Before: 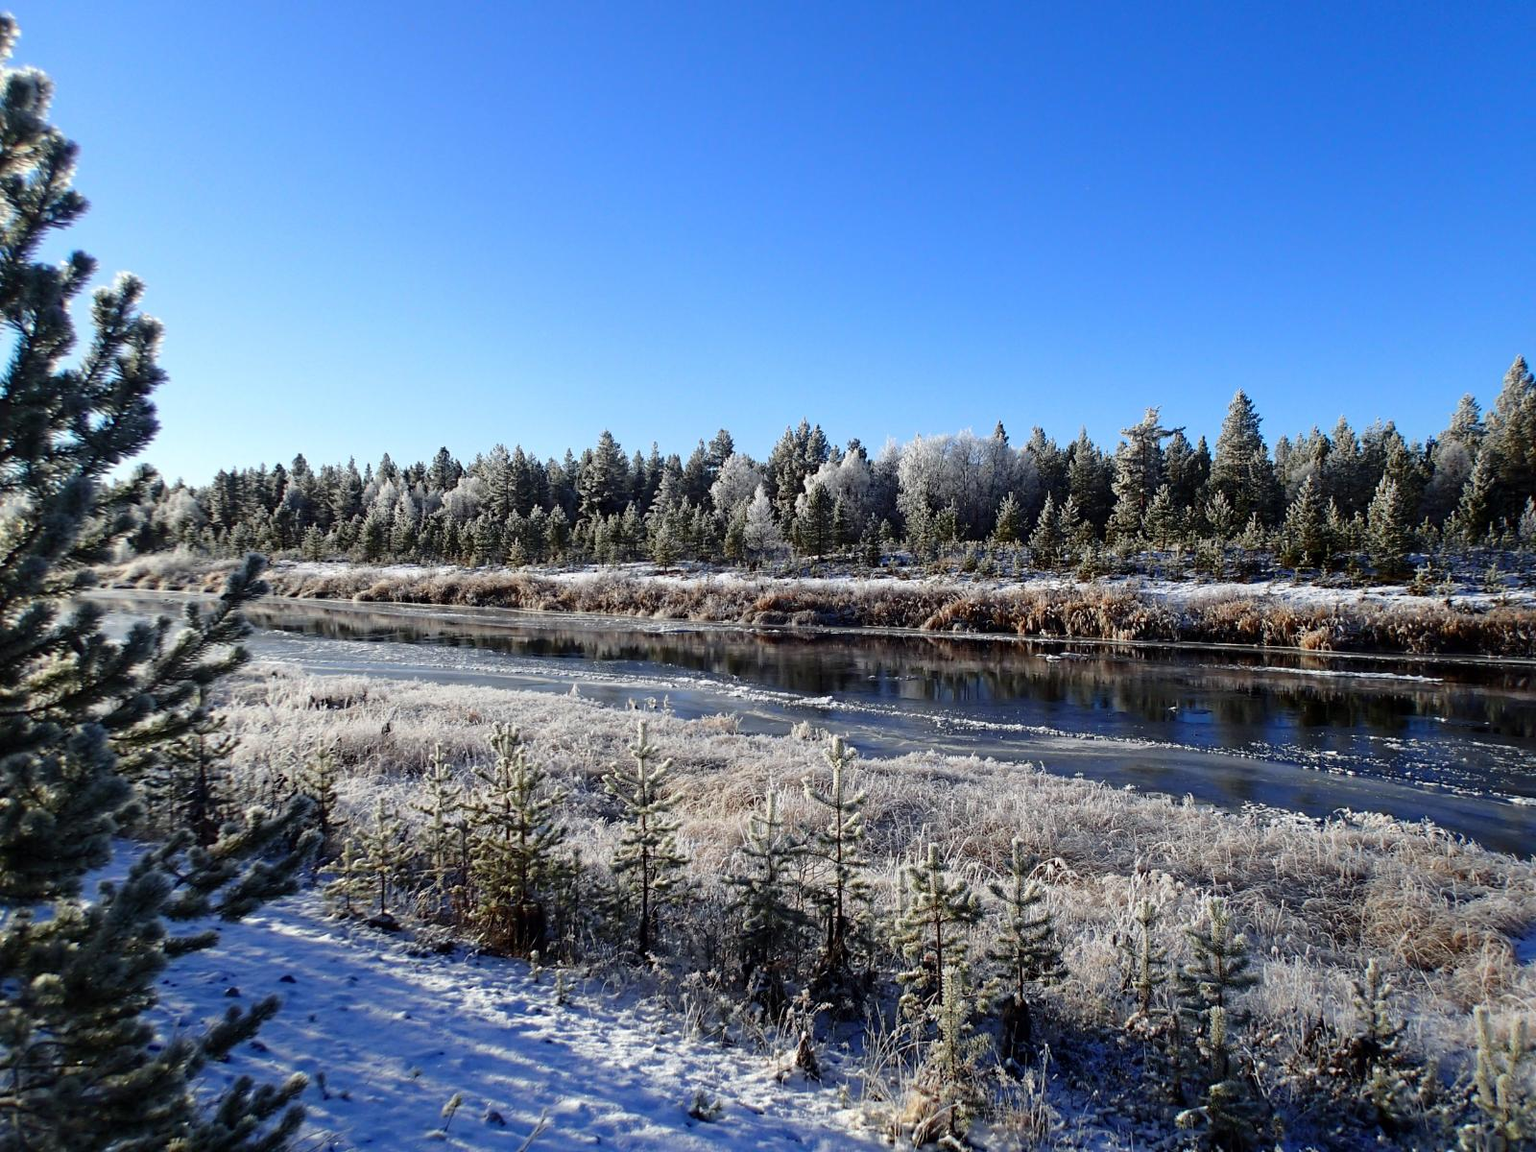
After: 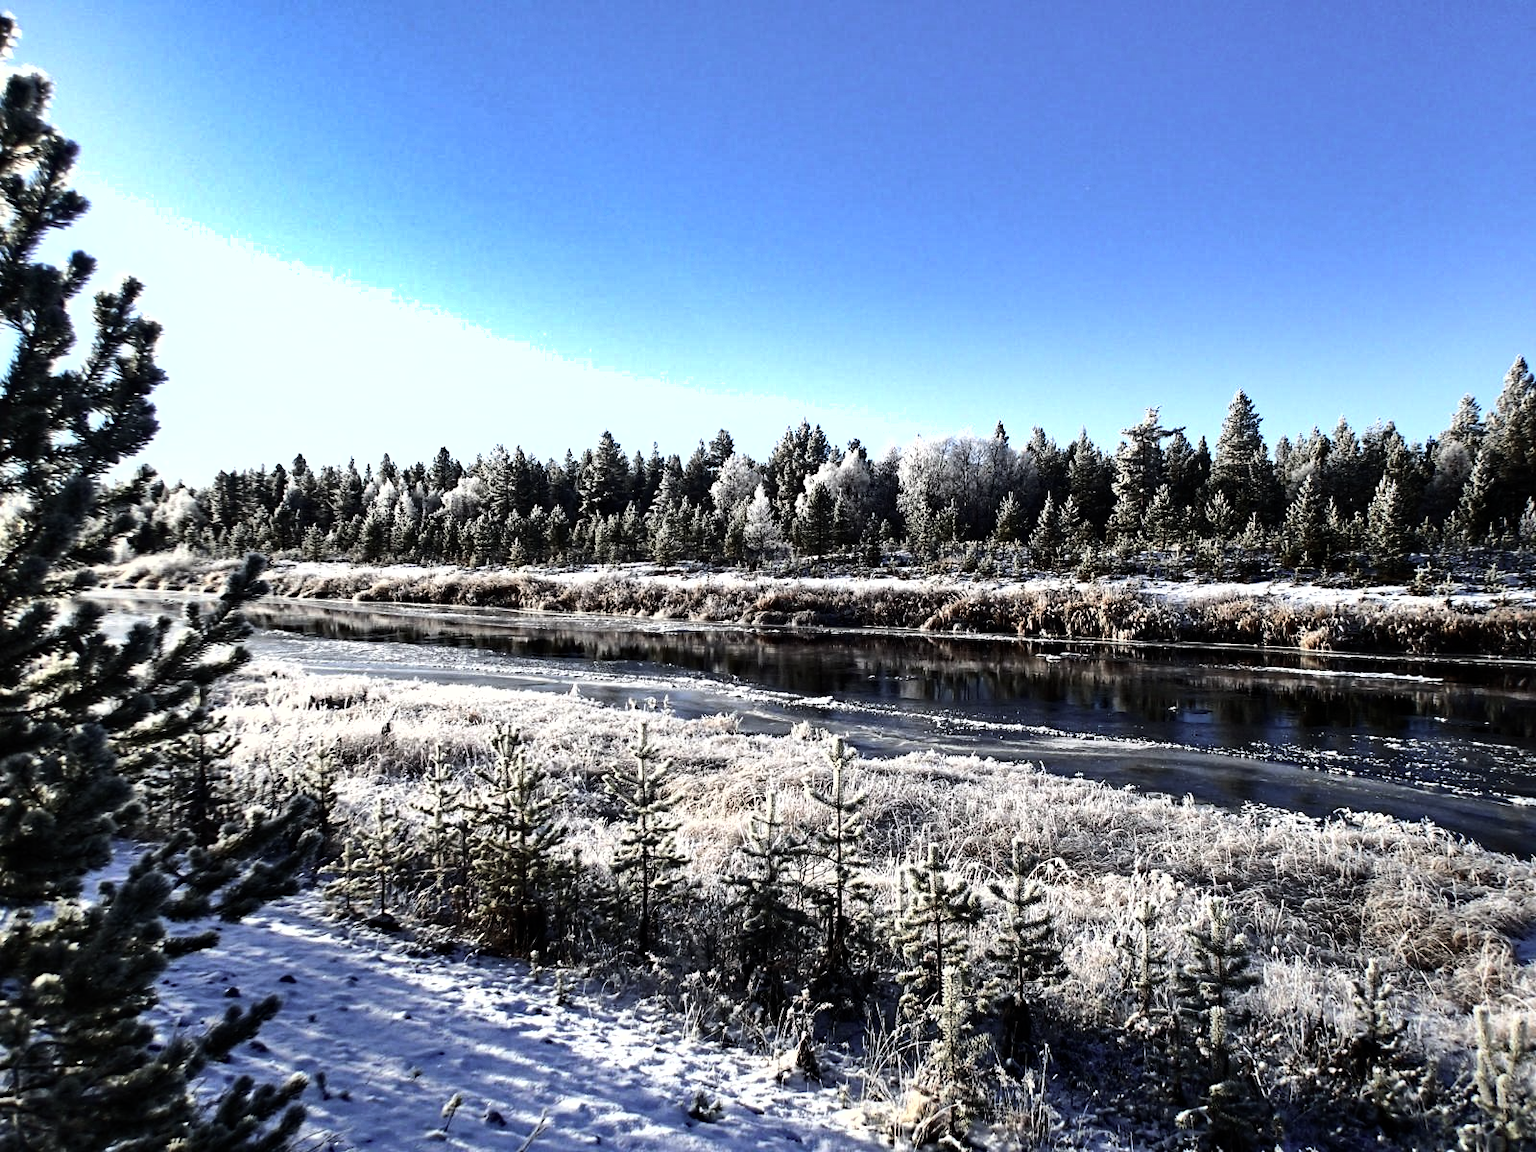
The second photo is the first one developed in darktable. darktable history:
contrast brightness saturation: contrast 0.1, saturation -0.36
tone equalizer: -8 EV -1.08 EV, -7 EV -1.01 EV, -6 EV -0.867 EV, -5 EV -0.578 EV, -3 EV 0.578 EV, -2 EV 0.867 EV, -1 EV 1.01 EV, +0 EV 1.08 EV, edges refinement/feathering 500, mask exposure compensation -1.57 EV, preserve details no
haze removal: compatibility mode true, adaptive false
shadows and highlights: radius 108.52, shadows 44.07, highlights -67.8, low approximation 0.01, soften with gaussian
